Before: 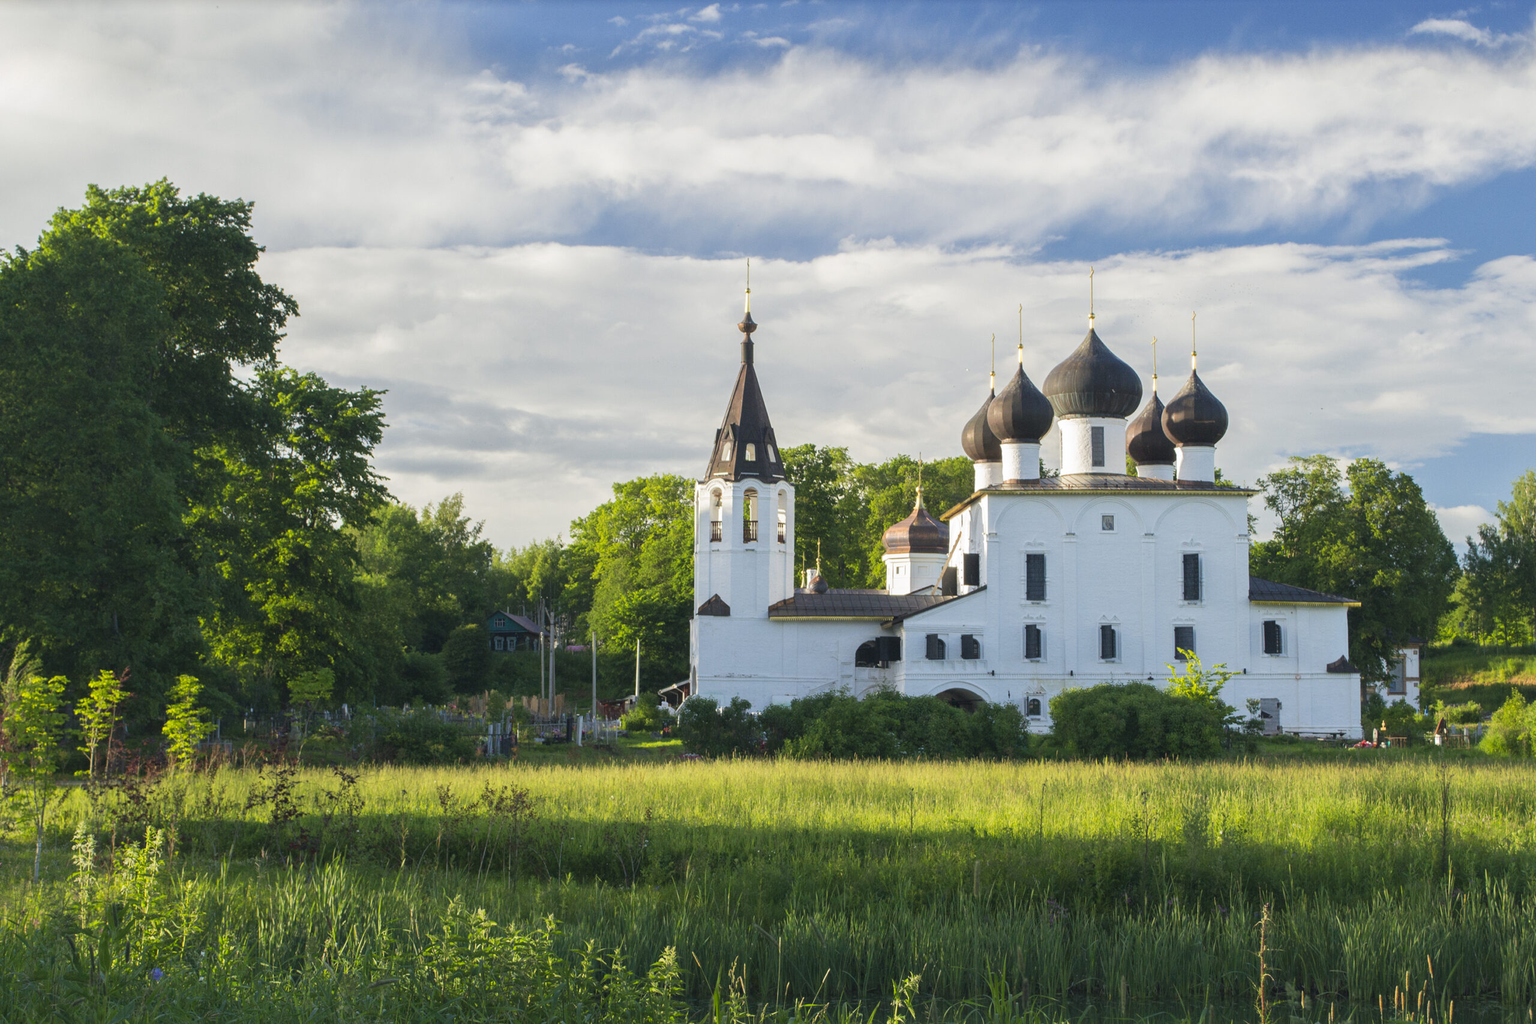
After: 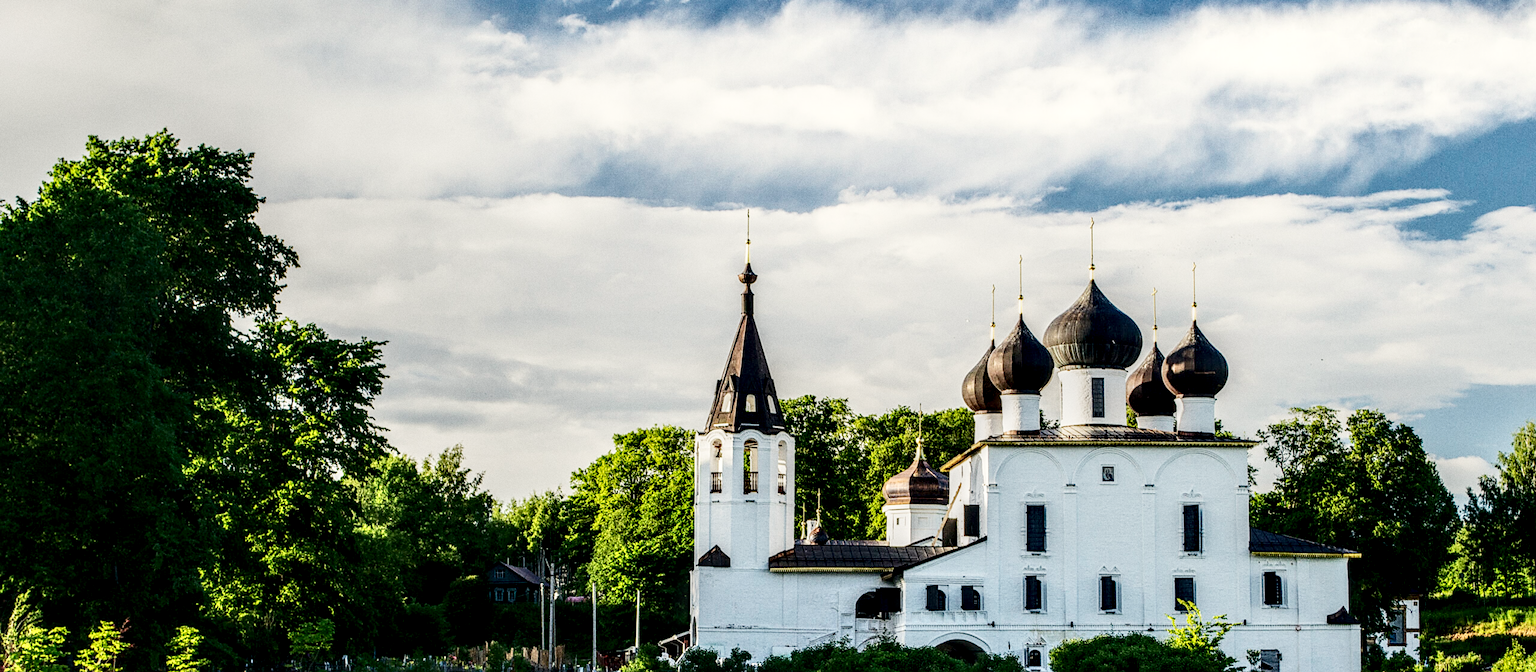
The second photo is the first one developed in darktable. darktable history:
crop and rotate: top 4.848%, bottom 29.503%
sigmoid: contrast 1.7, skew -0.2, preserve hue 0%, red attenuation 0.1, red rotation 0.035, green attenuation 0.1, green rotation -0.017, blue attenuation 0.15, blue rotation -0.052, base primaries Rec2020
contrast brightness saturation: contrast 0.28
sharpen: on, module defaults
grain: strength 26%
local contrast: highlights 19%, detail 186%
color correction: highlights b* 3
